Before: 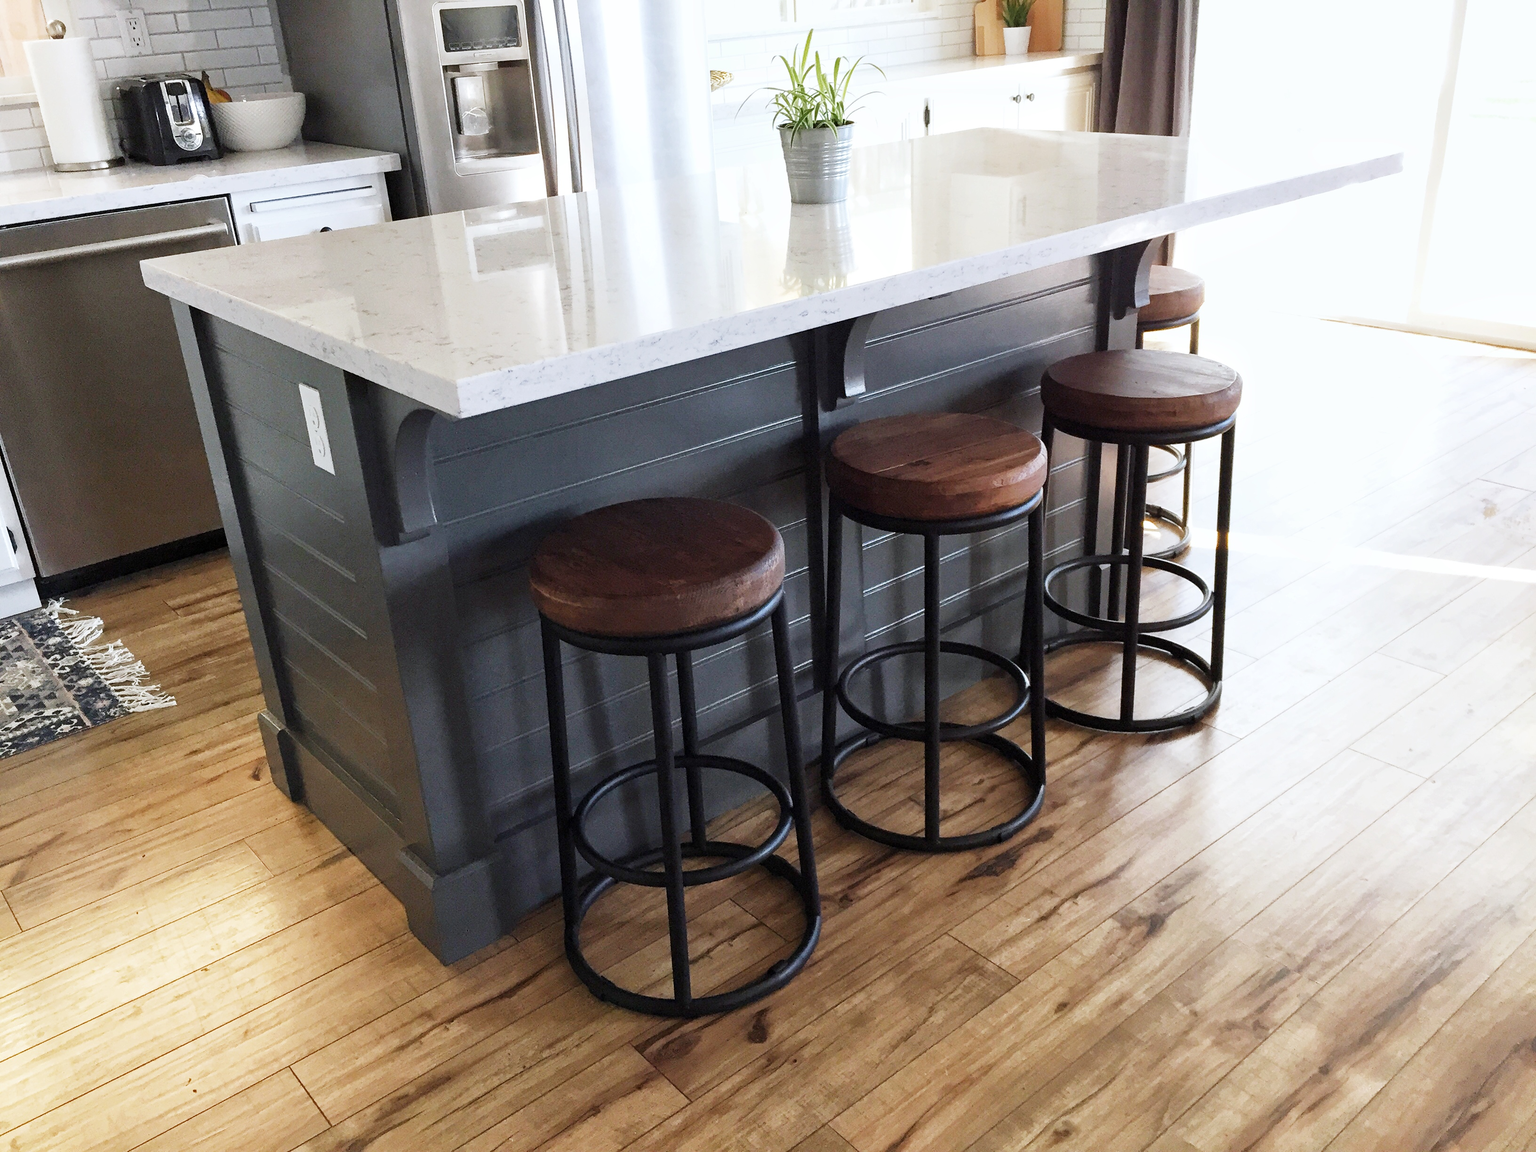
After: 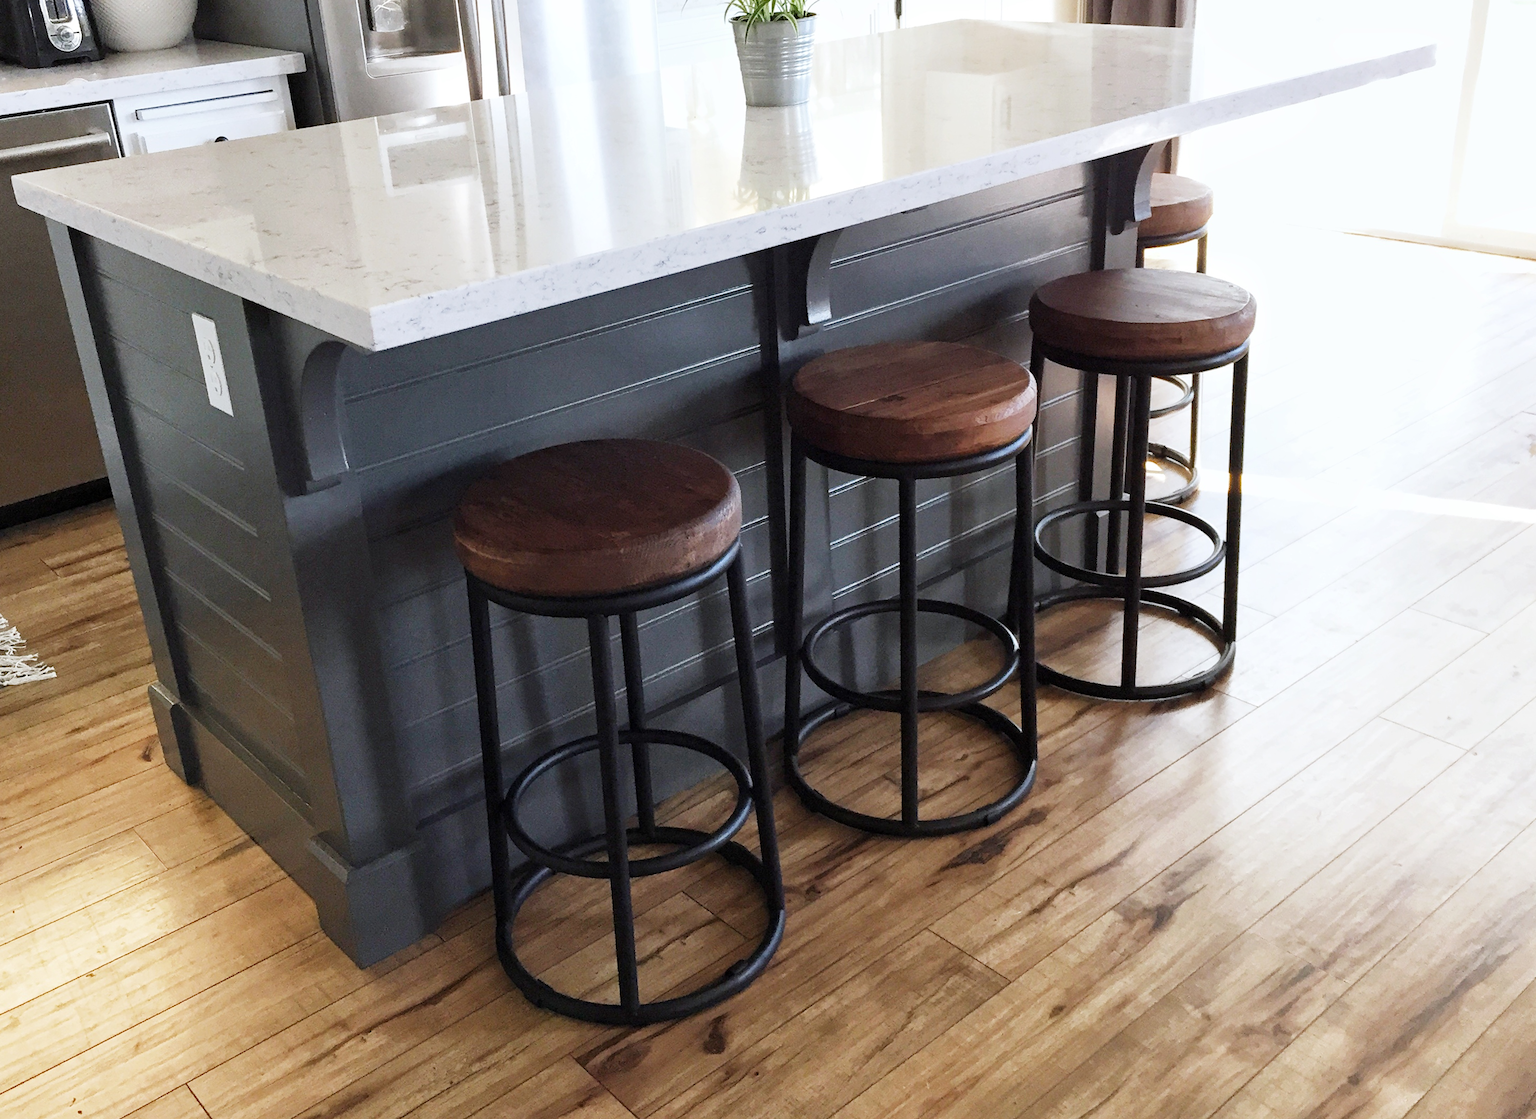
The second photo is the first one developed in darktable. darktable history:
rotate and perspective: rotation 1.57°, crop left 0.018, crop right 0.982, crop top 0.039, crop bottom 0.961
crop and rotate: angle 1.96°, left 5.673%, top 5.673%
